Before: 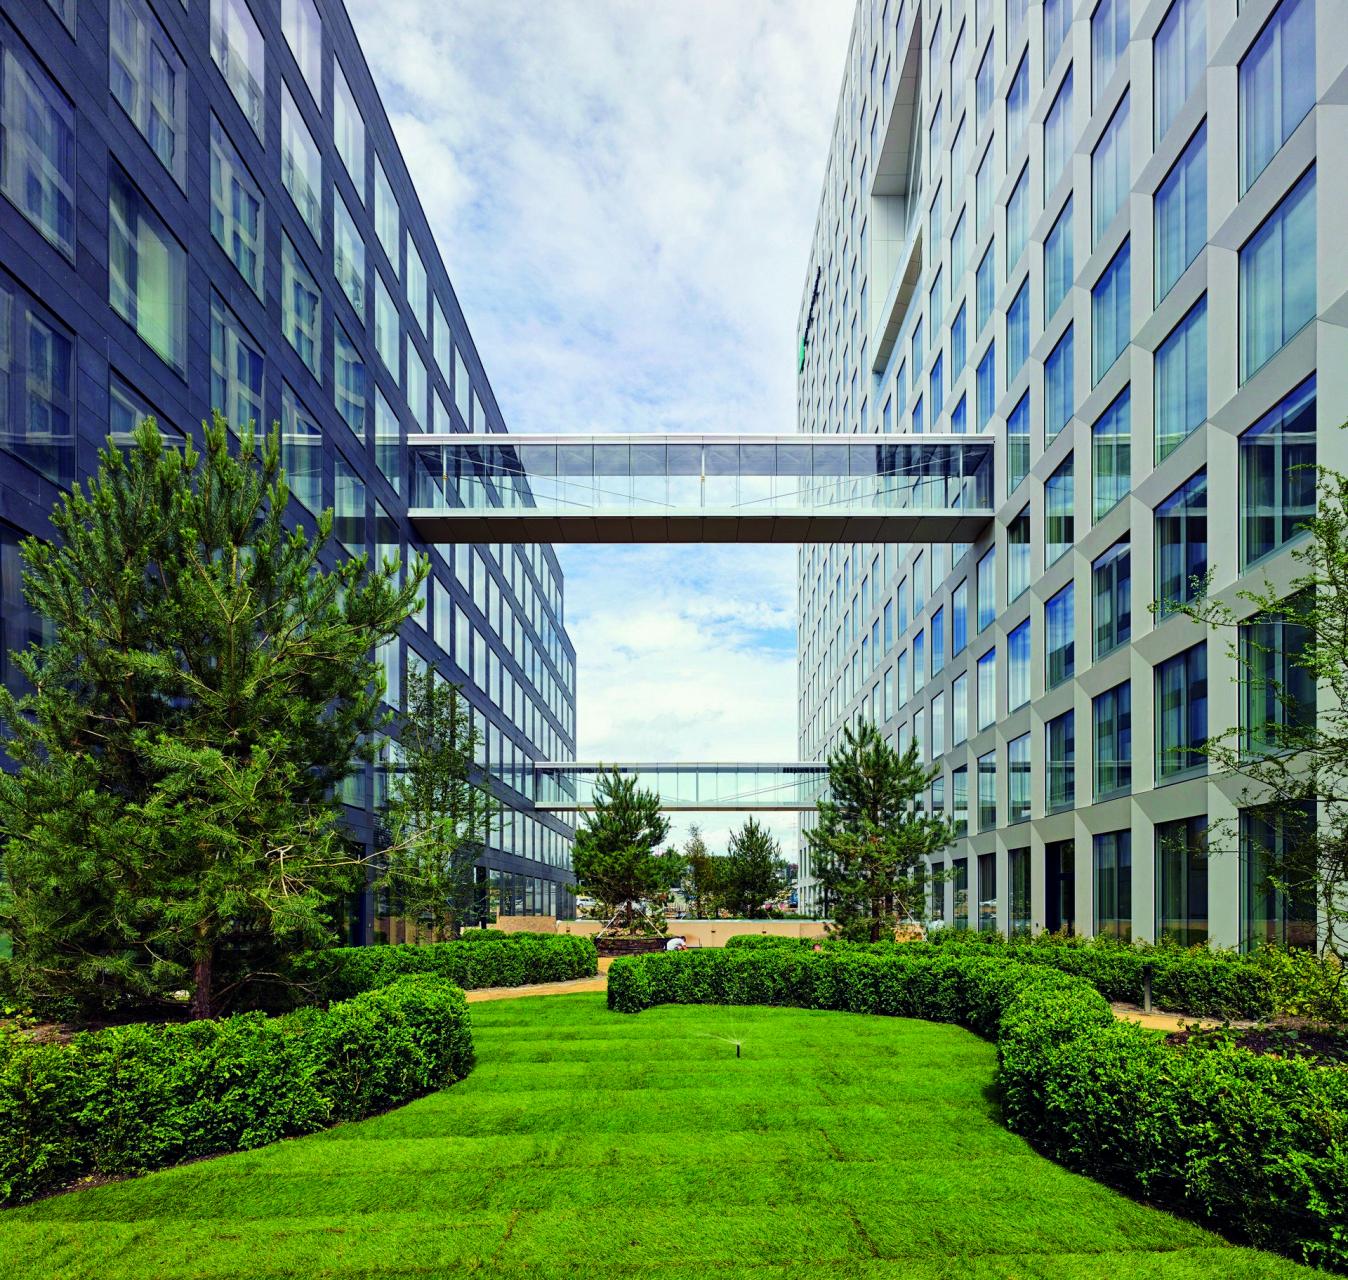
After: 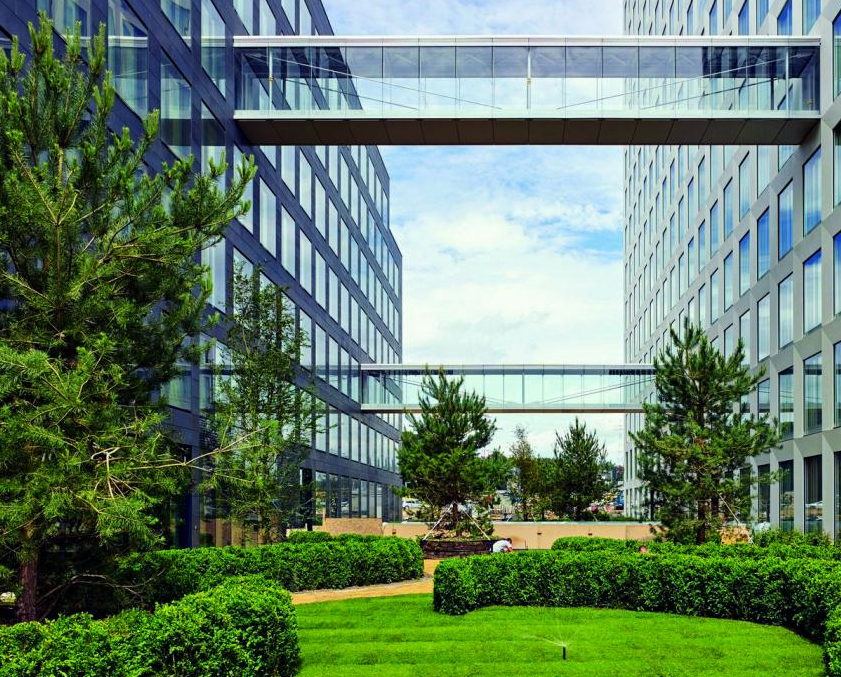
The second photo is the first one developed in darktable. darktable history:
crop: left 12.972%, top 31.161%, right 24.621%, bottom 15.903%
